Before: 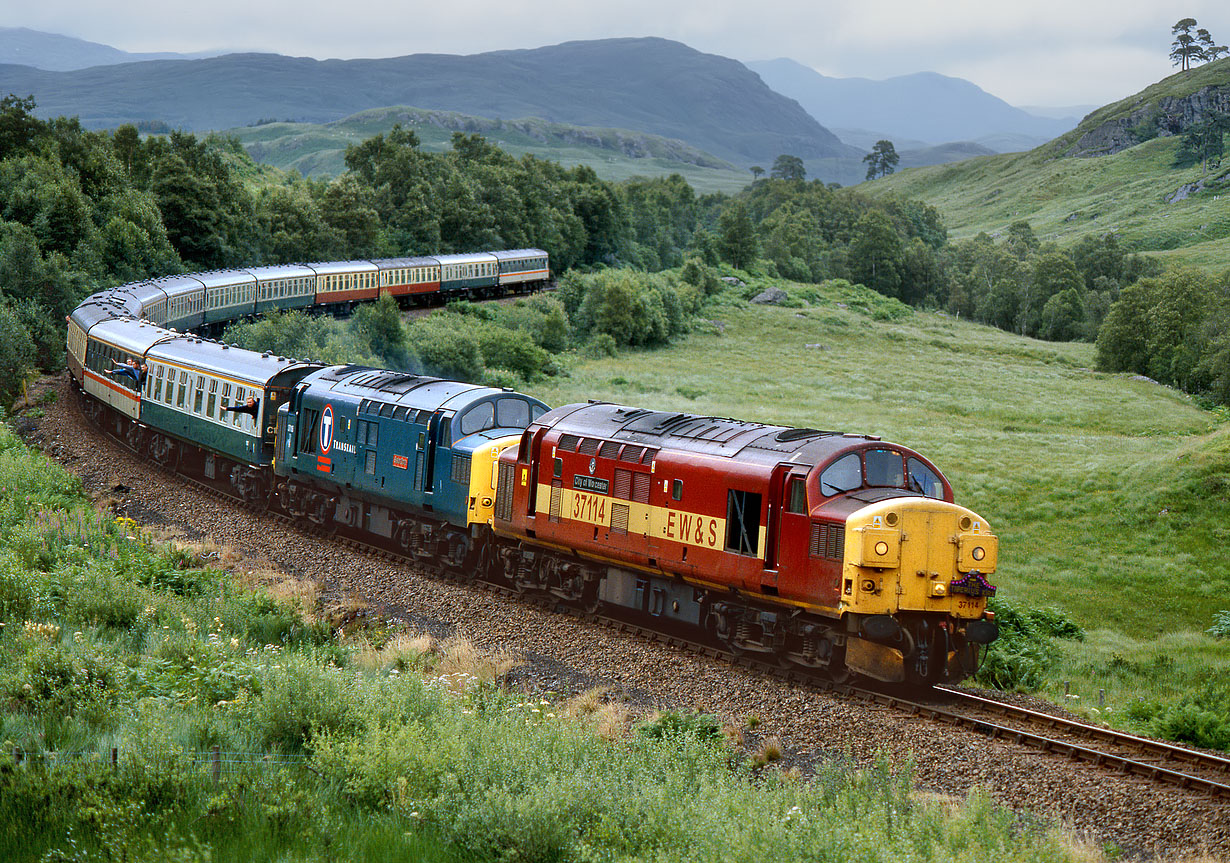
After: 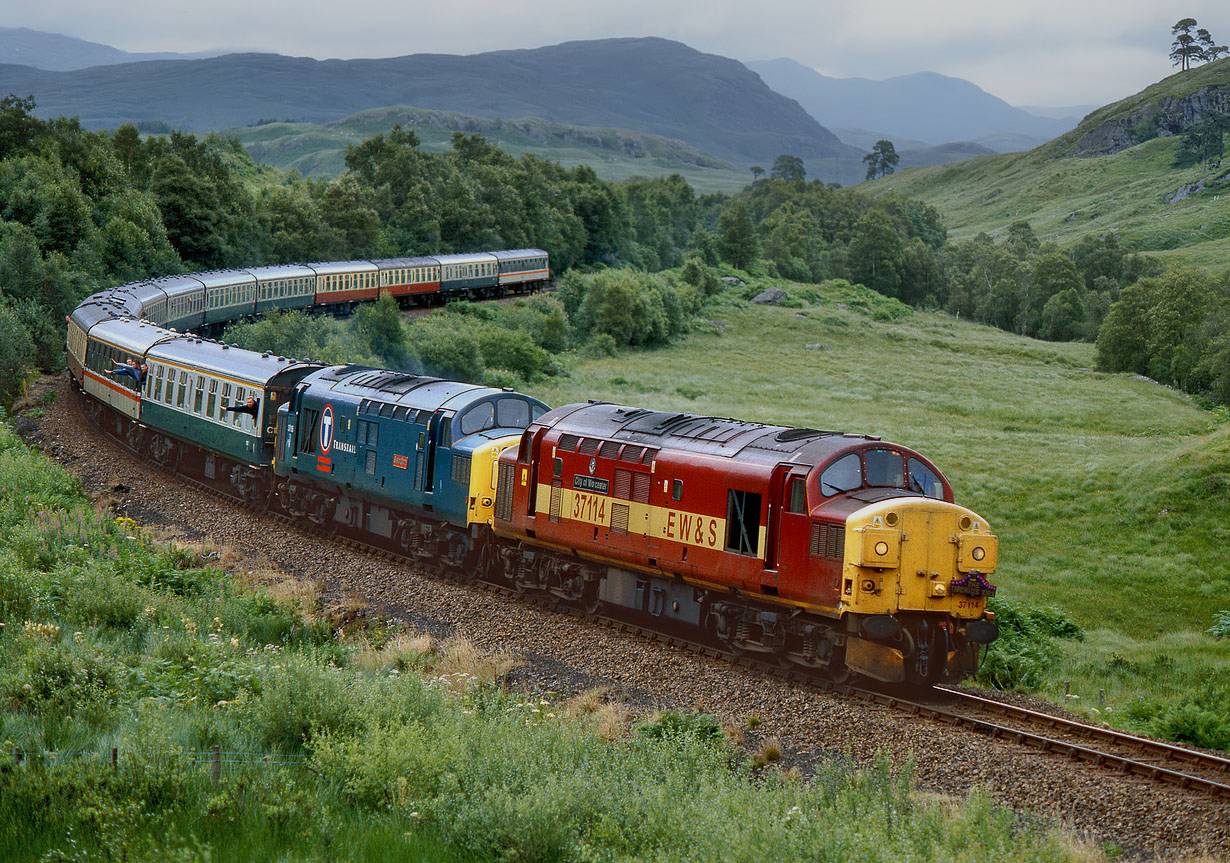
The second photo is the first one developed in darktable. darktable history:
tone equalizer: -8 EV 0.229 EV, -7 EV 0.45 EV, -6 EV 0.409 EV, -5 EV 0.238 EV, -3 EV -0.284 EV, -2 EV -0.406 EV, -1 EV -0.443 EV, +0 EV -0.261 EV, mask exposure compensation -0.492 EV
